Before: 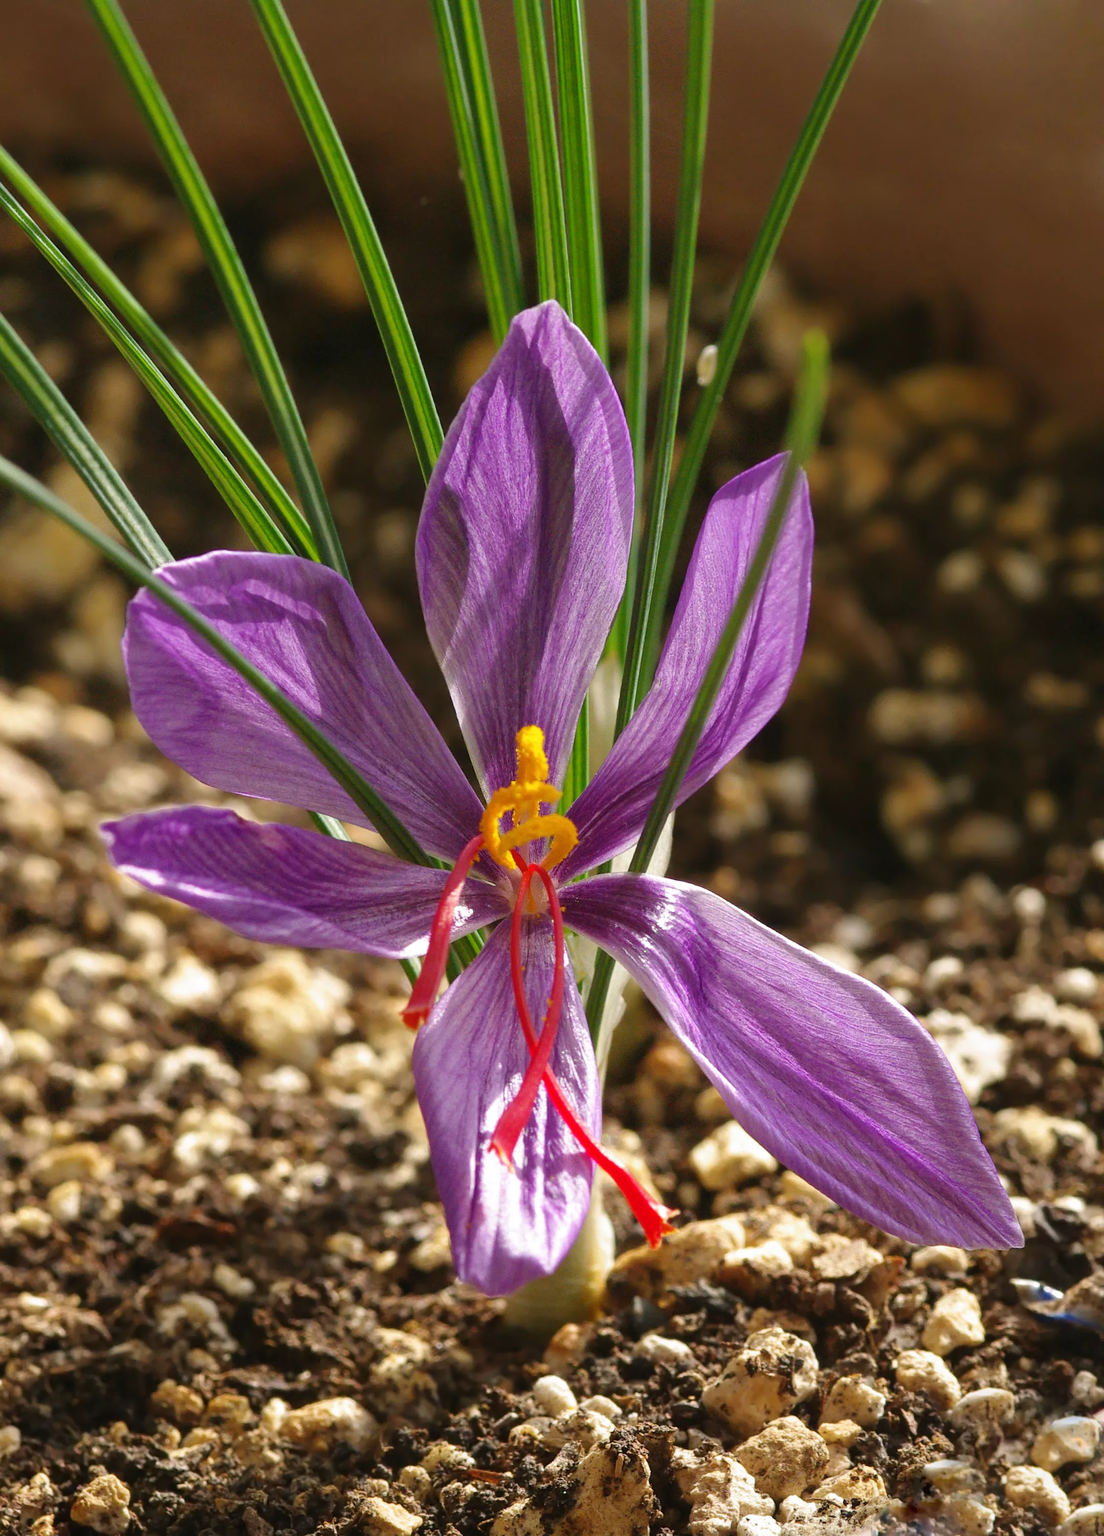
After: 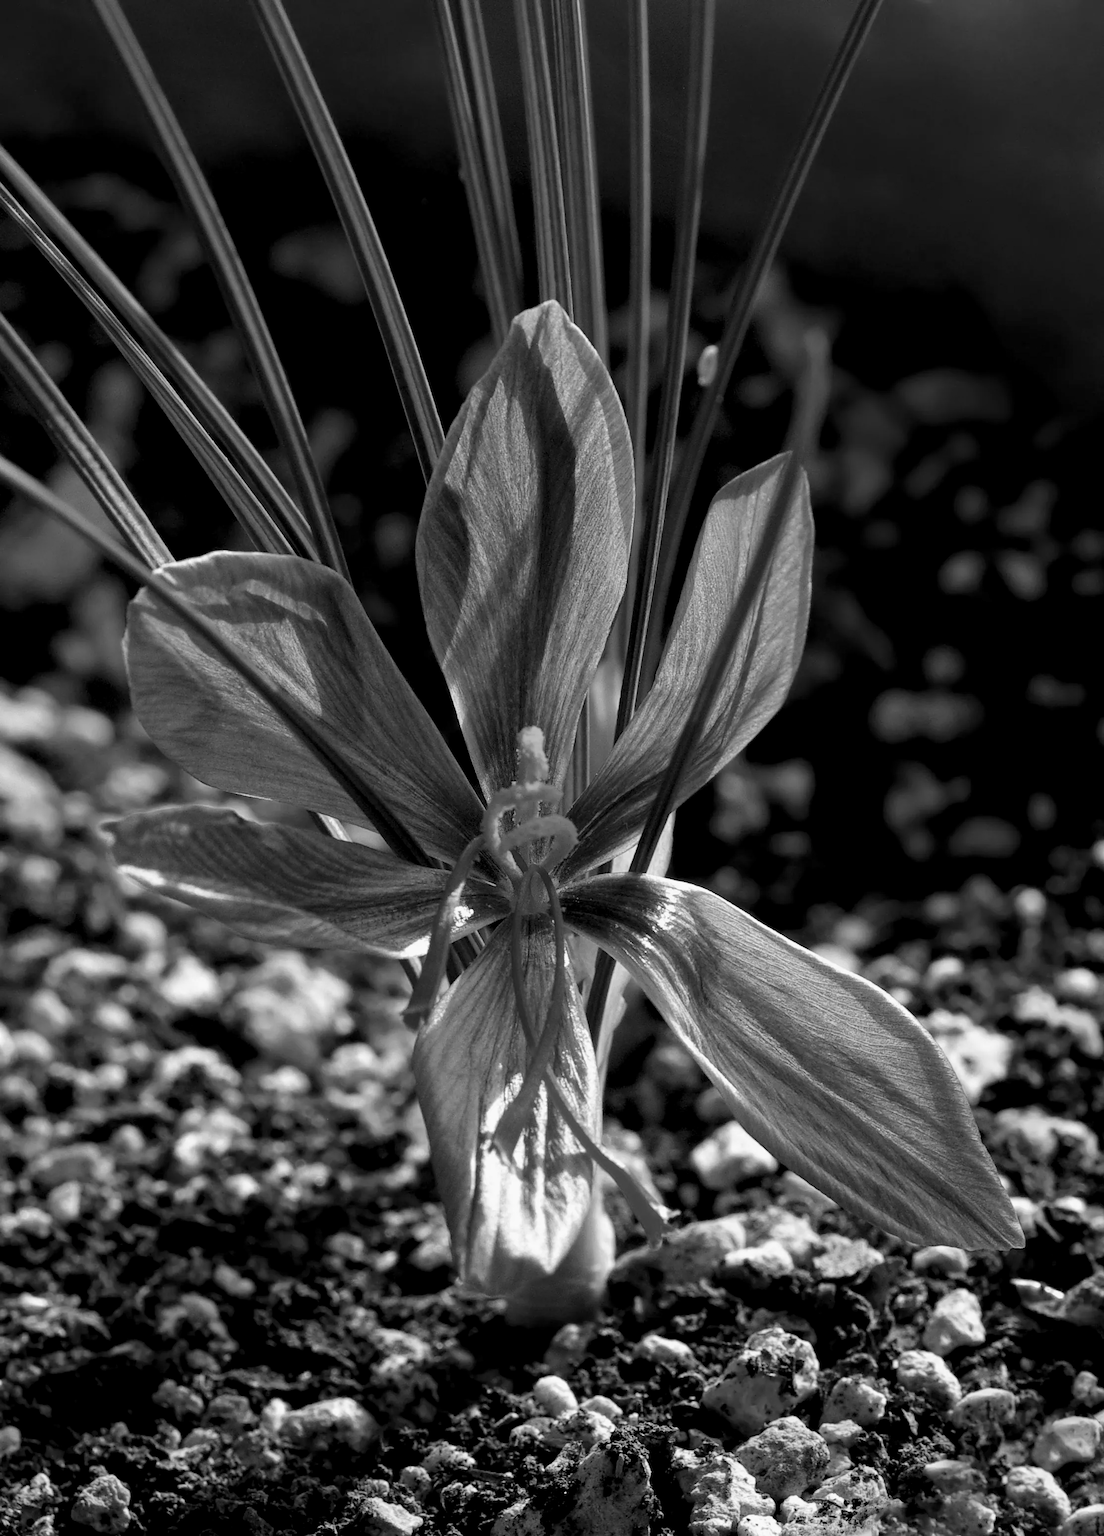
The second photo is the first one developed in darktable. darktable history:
color calibration: output gray [0.21, 0.42, 0.37, 0], x 0.37, y 0.382, temperature 4315.57 K, saturation algorithm version 1 (2020)
exposure: black level correction 0.011, exposure -0.476 EV, compensate highlight preservation false
levels: levels [0.052, 0.496, 0.908]
color balance rgb: power › hue 73.31°, linear chroma grading › global chroma 14.742%, perceptual saturation grading › global saturation 20%, perceptual saturation grading › highlights -25.687%, perceptual saturation grading › shadows 49.633%, global vibrance 5.105%, contrast 2.951%
